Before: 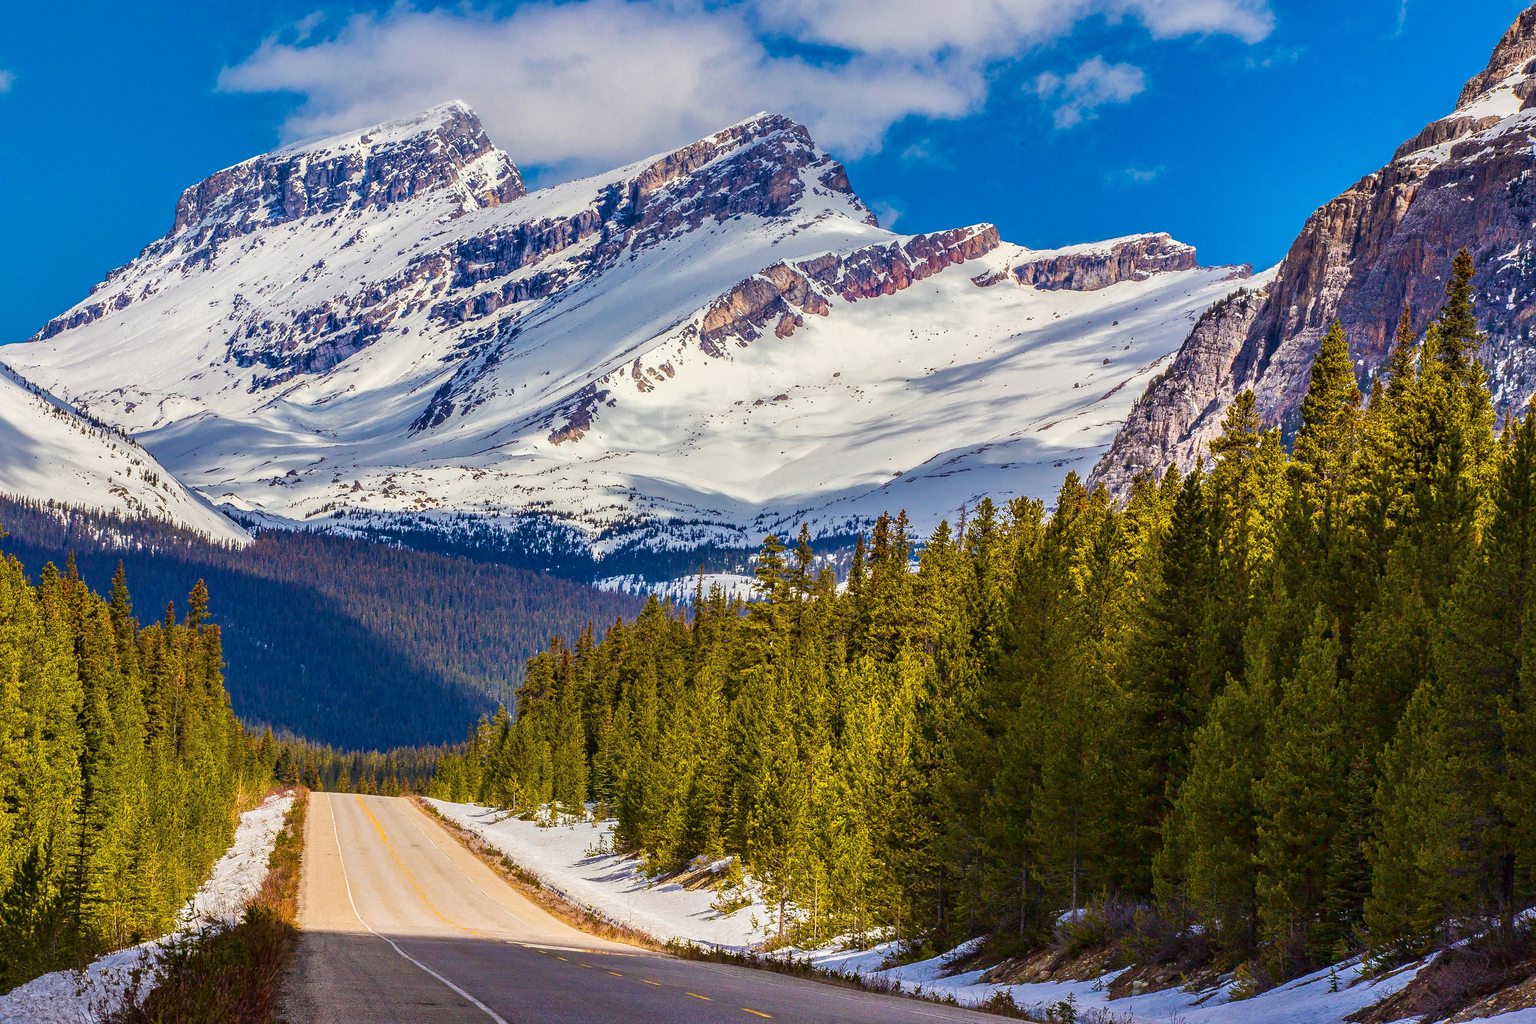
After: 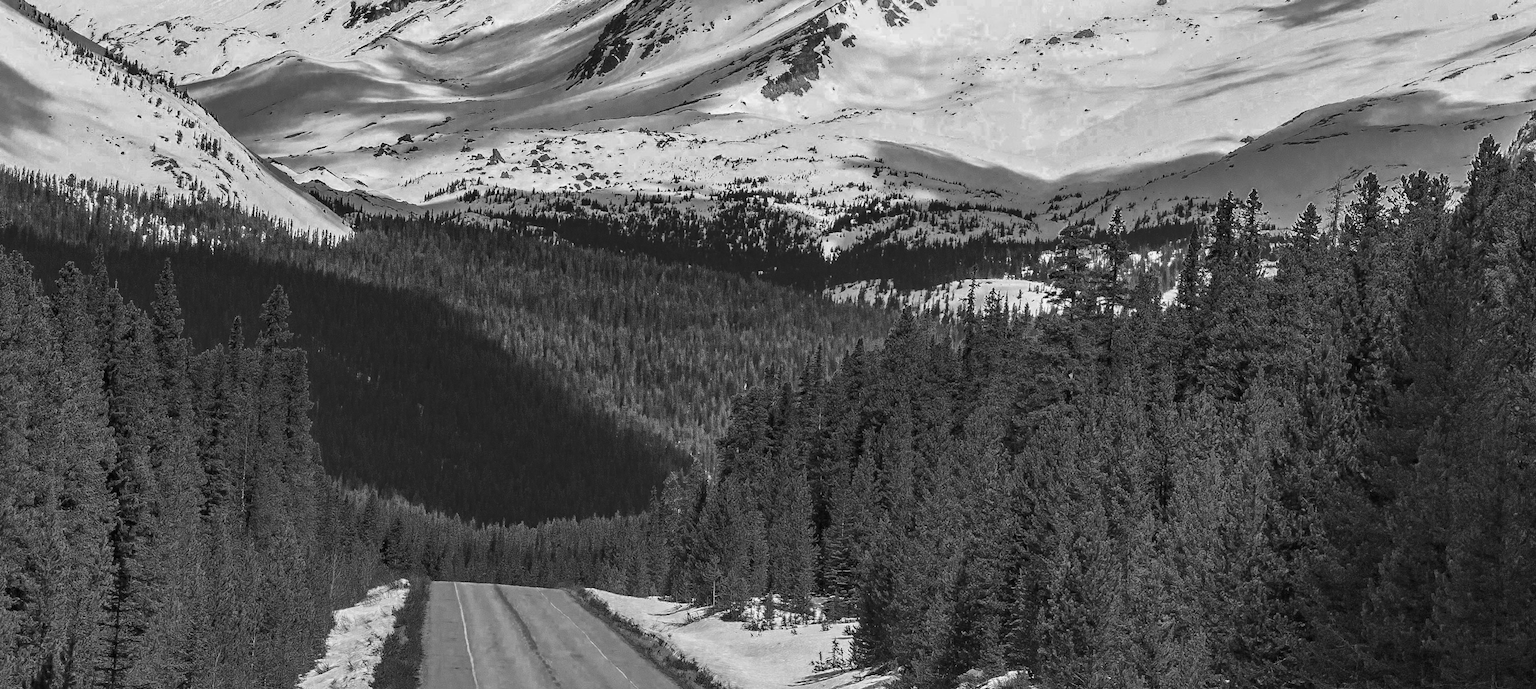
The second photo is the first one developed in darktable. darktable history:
color zones: curves: ch0 [(0.002, 0.429) (0.121, 0.212) (0.198, 0.113) (0.276, 0.344) (0.331, 0.541) (0.41, 0.56) (0.482, 0.289) (0.619, 0.227) (0.721, 0.18) (0.821, 0.435) (0.928, 0.555) (1, 0.587)]; ch1 [(0, 0) (0.143, 0) (0.286, 0) (0.429, 0) (0.571, 0) (0.714, 0) (0.857, 0)]
crop: top 36.498%, right 27.964%, bottom 14.995%
